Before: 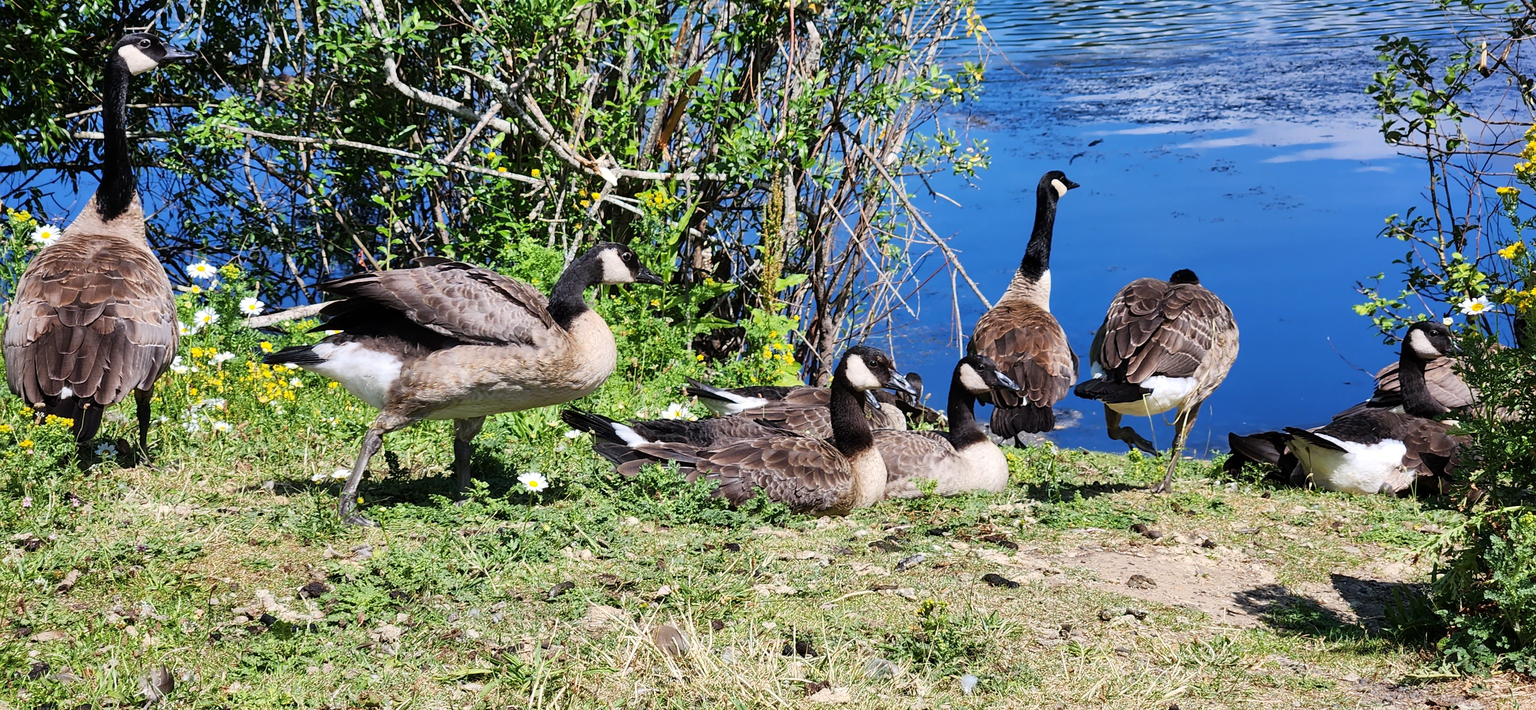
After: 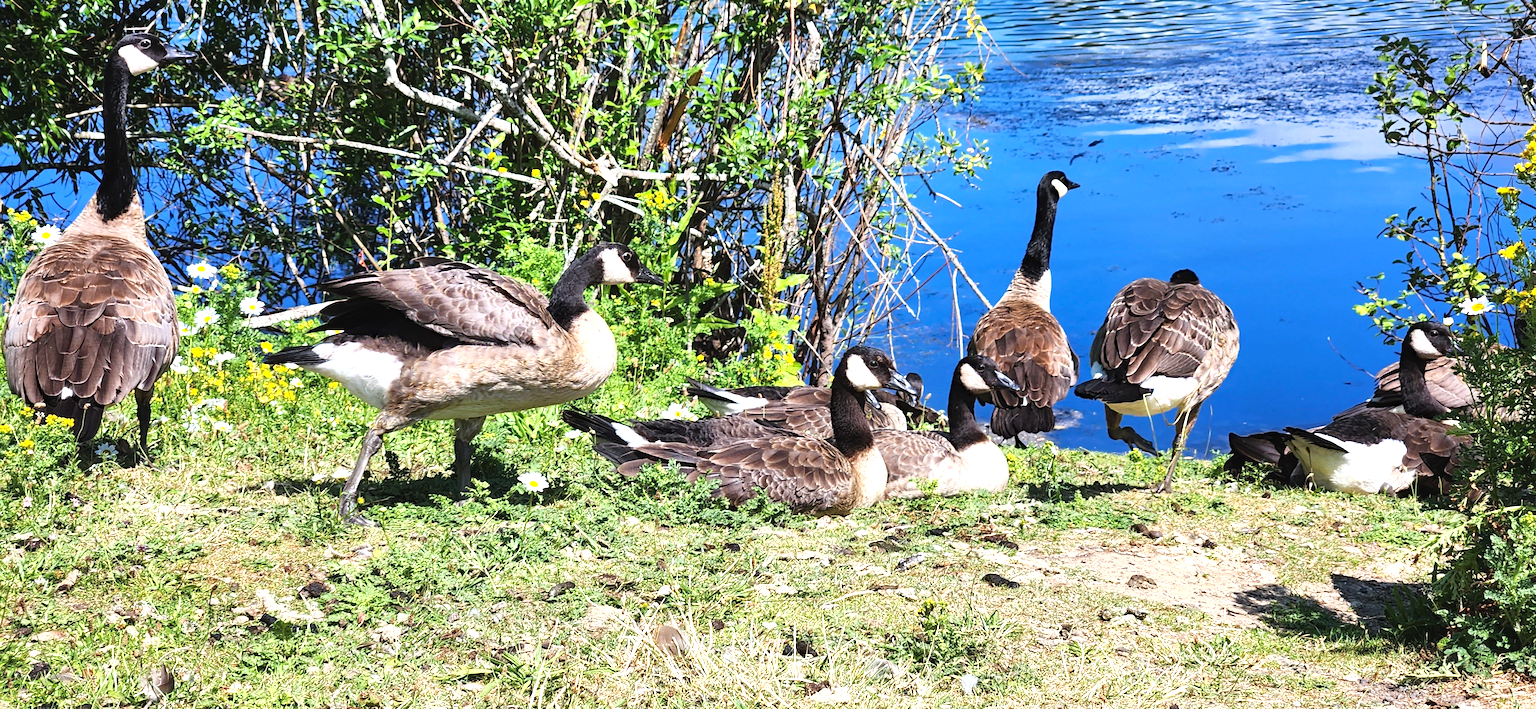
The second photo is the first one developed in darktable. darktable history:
exposure: black level correction -0.002, exposure 0.708 EV, compensate exposure bias true, compensate highlight preservation false
haze removal: compatibility mode true, adaptive false
